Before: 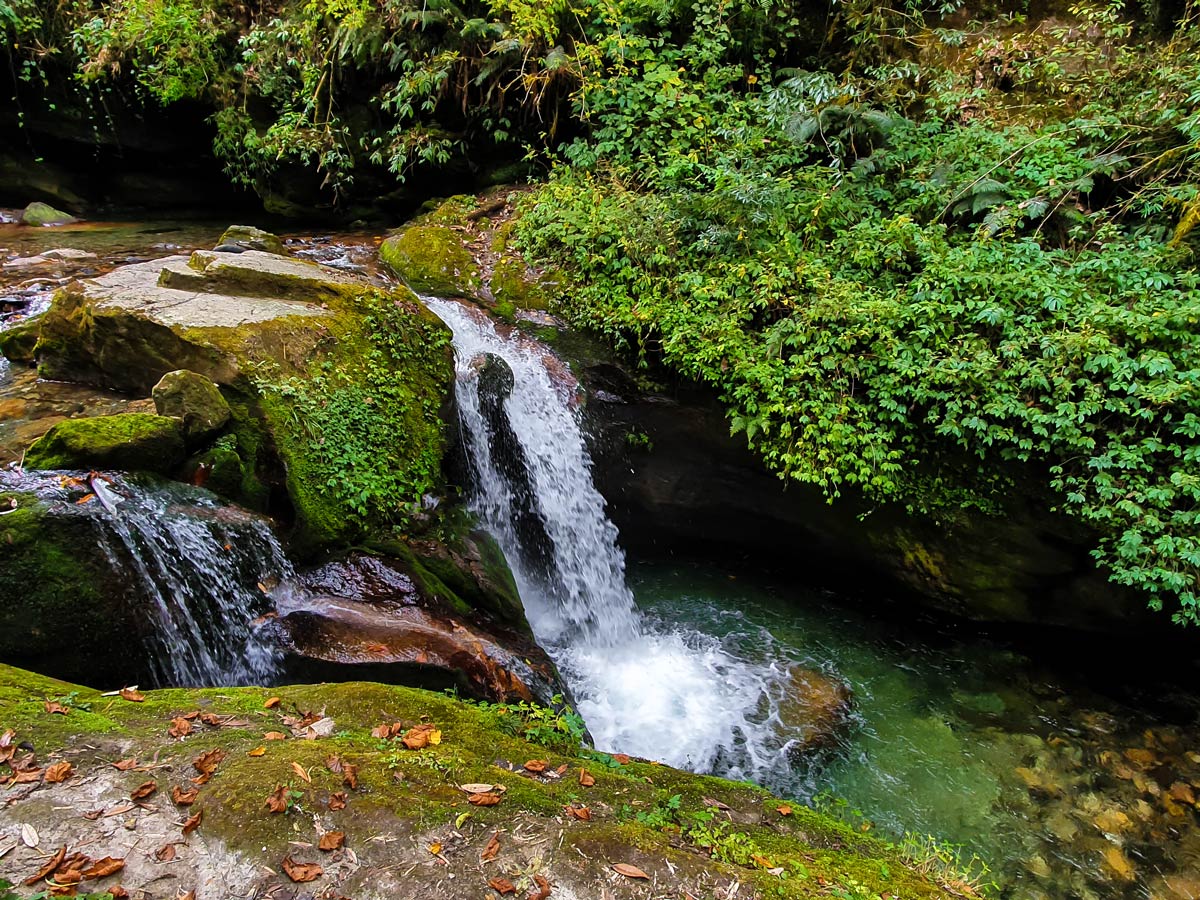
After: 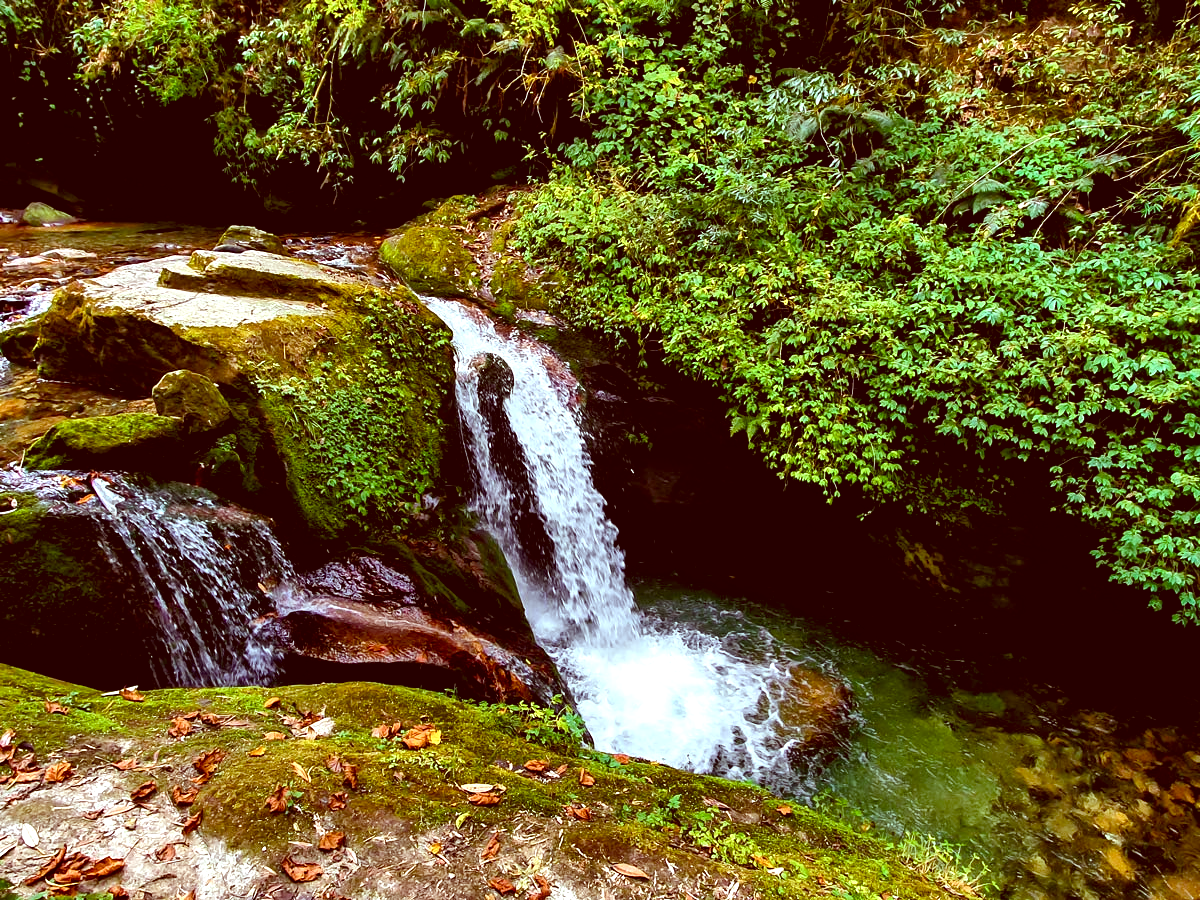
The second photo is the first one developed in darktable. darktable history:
color correction: highlights a* -7.2, highlights b* -0.198, shadows a* 20.46, shadows b* 12.41
local contrast: mode bilateral grid, contrast 20, coarseness 51, detail 129%, midtone range 0.2
color balance rgb: global offset › luminance -0.477%, perceptual saturation grading › global saturation 20%, perceptual saturation grading › highlights -25.204%, perceptual saturation grading › shadows 25.997%
tone equalizer: -8 EV 0.001 EV, -7 EV -0.003 EV, -6 EV 0.003 EV, -5 EV -0.066 EV, -4 EV -0.149 EV, -3 EV -0.176 EV, -2 EV 0.218 EV, -1 EV 0.726 EV, +0 EV 0.518 EV
